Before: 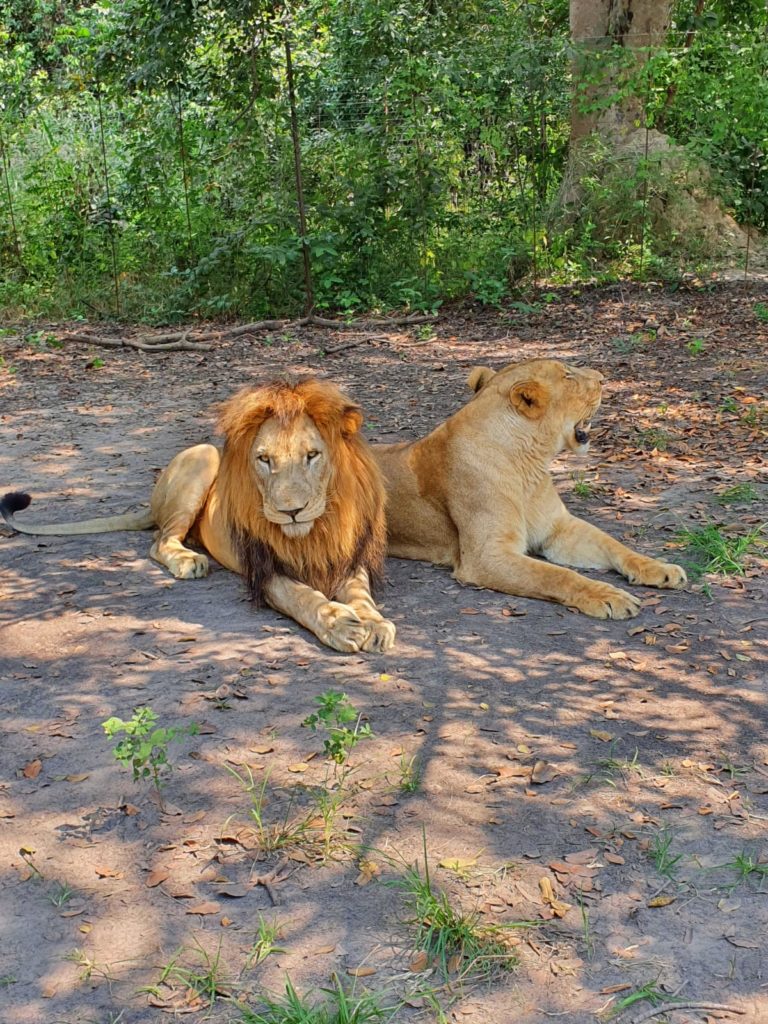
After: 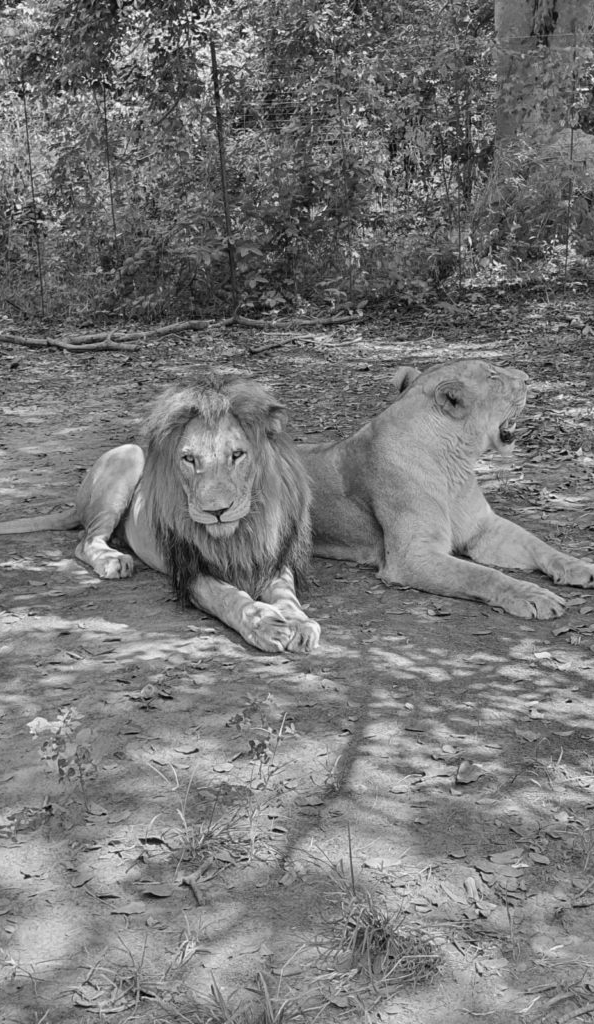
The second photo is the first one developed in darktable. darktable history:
monochrome: on, module defaults
crop: left 9.88%, right 12.664%
